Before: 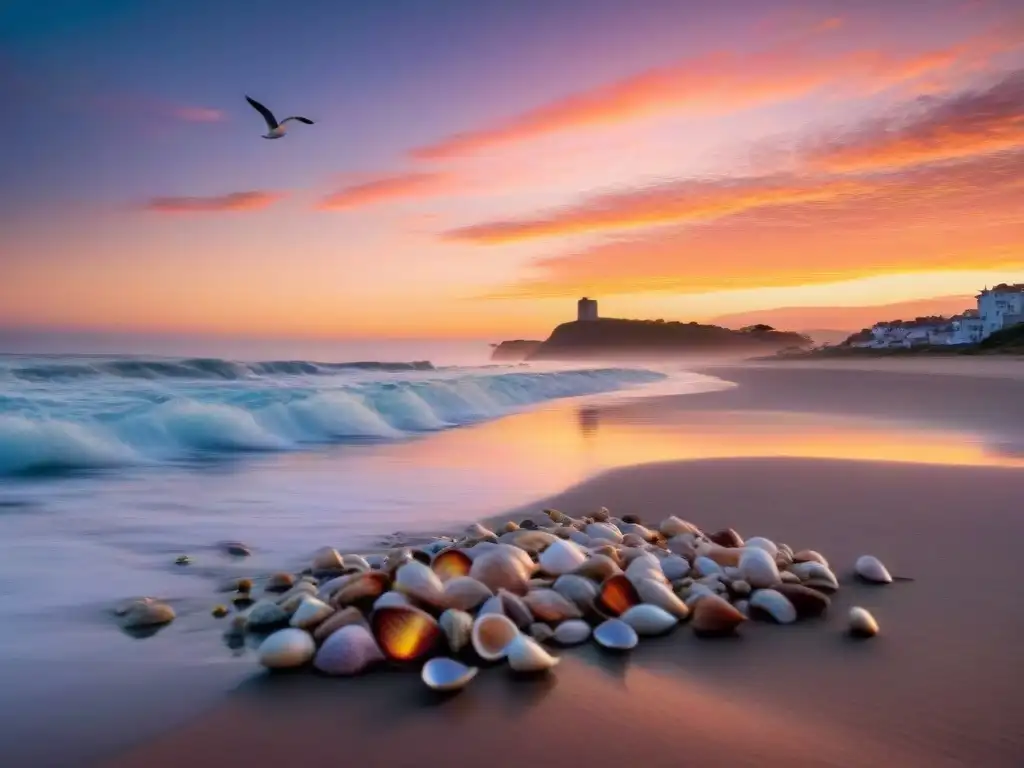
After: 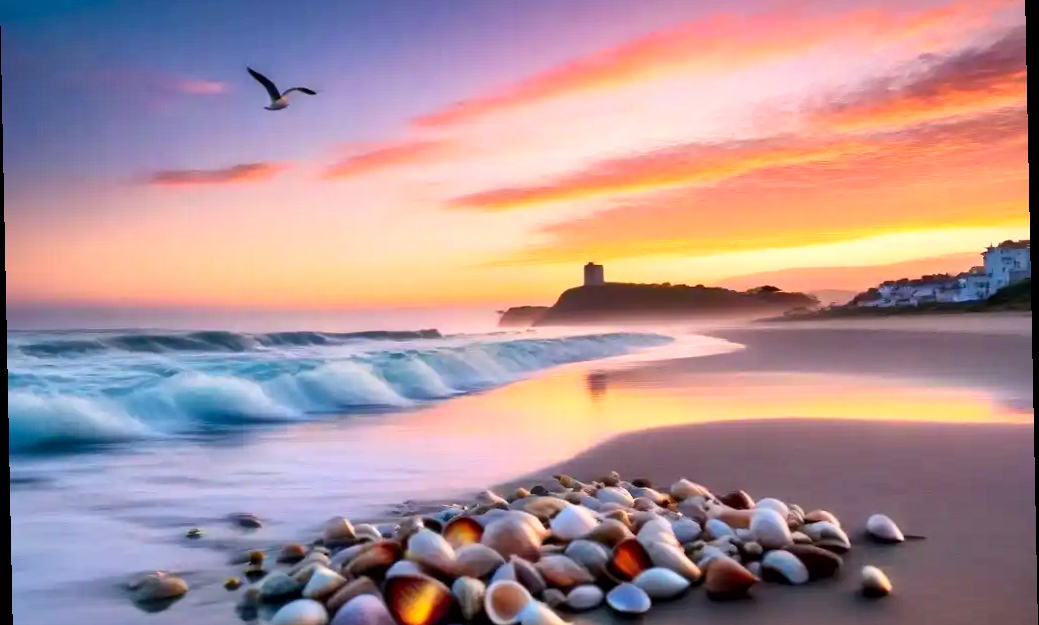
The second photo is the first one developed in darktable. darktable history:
local contrast: mode bilateral grid, contrast 20, coarseness 50, detail 159%, midtone range 0.2
rotate and perspective: rotation -1.17°, automatic cropping off
crop and rotate: top 5.667%, bottom 14.937%
contrast brightness saturation: contrast 0.2, brightness 0.16, saturation 0.22
